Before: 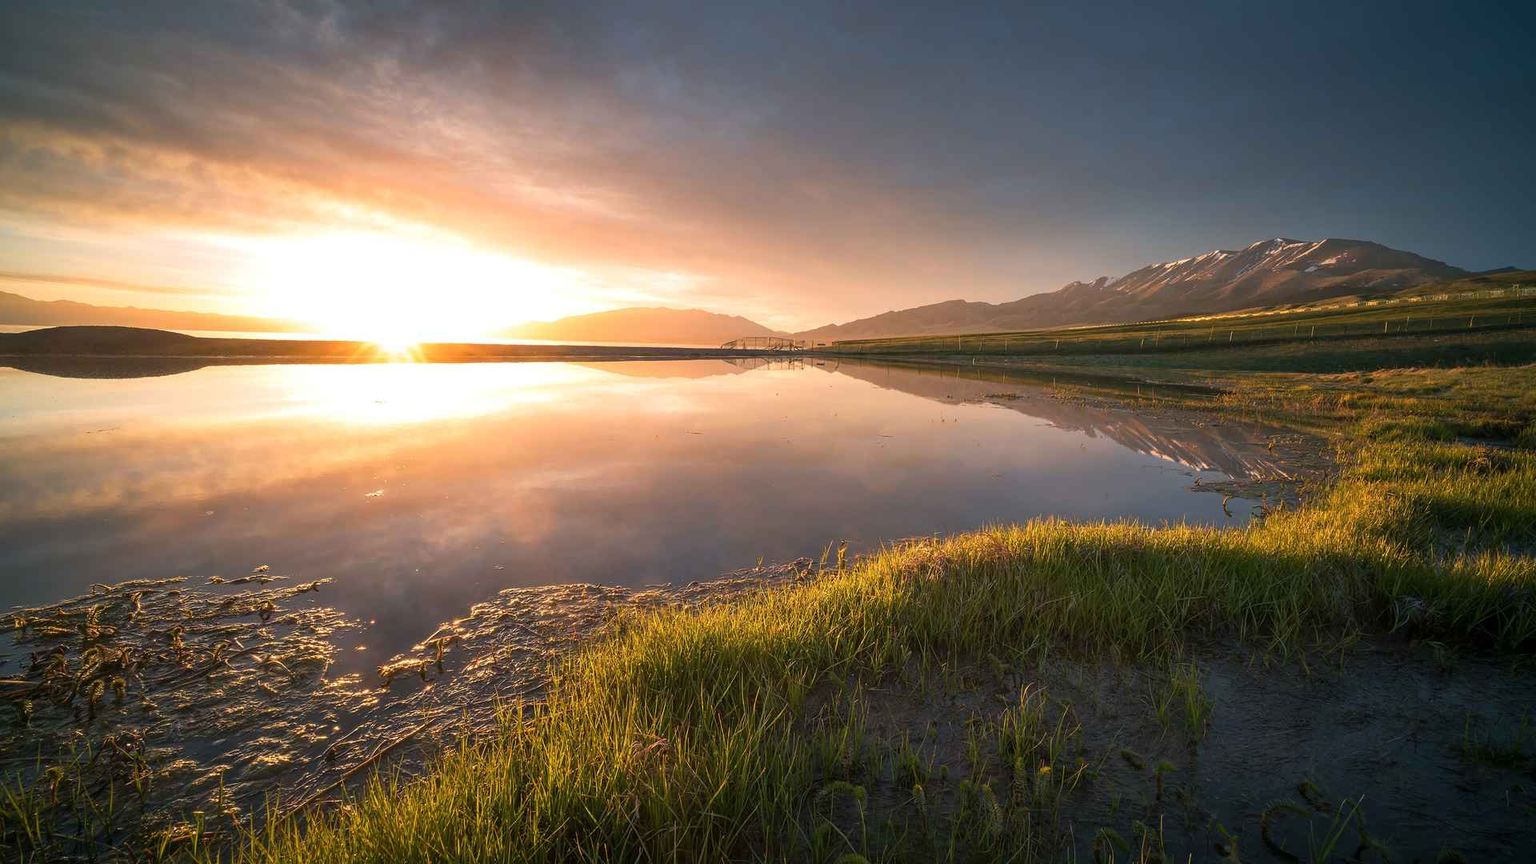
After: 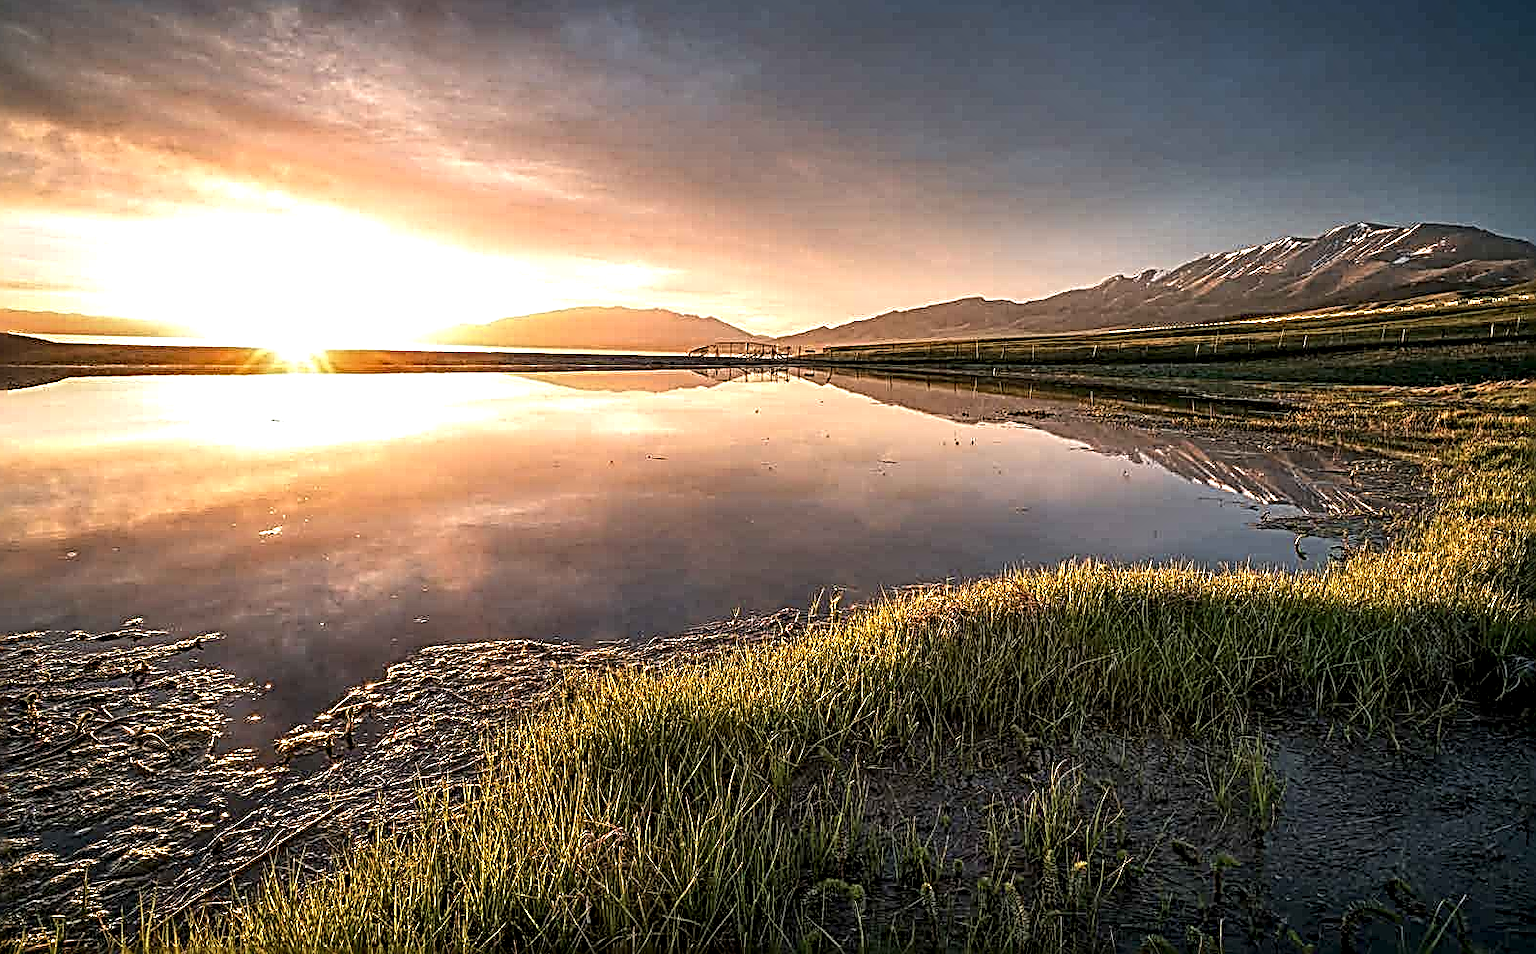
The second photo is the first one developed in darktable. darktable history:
local contrast: highlights 19%, detail 186%
sharpen: radius 3.158, amount 1.731
crop: left 9.807%, top 6.259%, right 7.334%, bottom 2.177%
